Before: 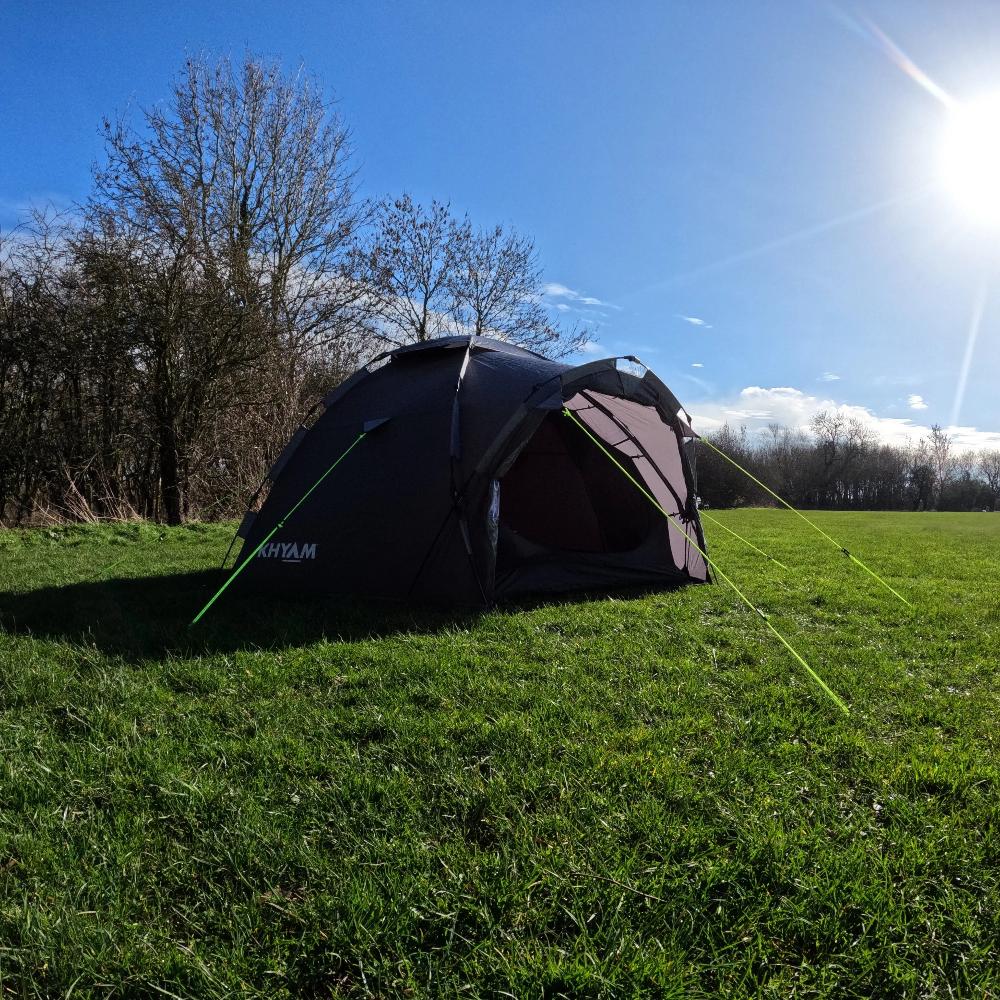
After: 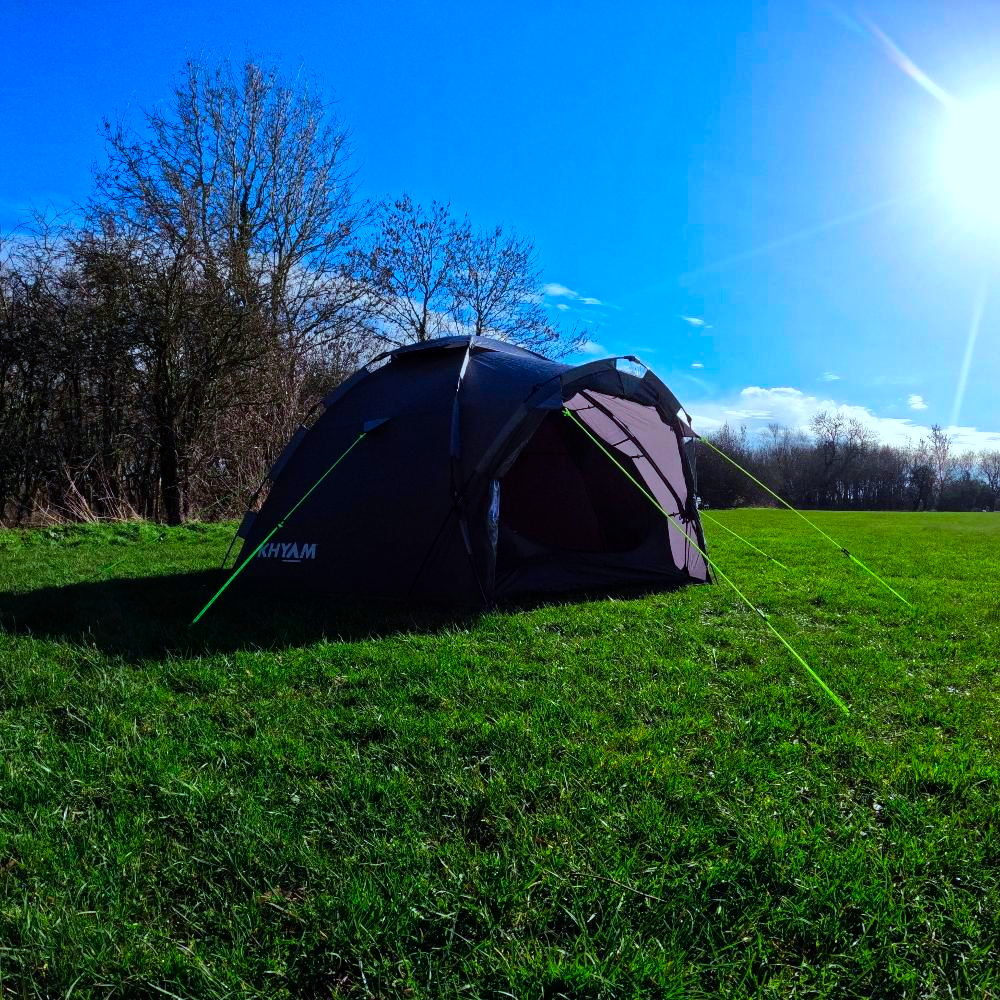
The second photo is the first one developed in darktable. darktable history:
color balance: gamma [0.9, 0.988, 0.975, 1.025], gain [1.05, 1, 1, 1]
color contrast: green-magenta contrast 1.69, blue-yellow contrast 1.49
white balance: red 0.925, blue 1.046
